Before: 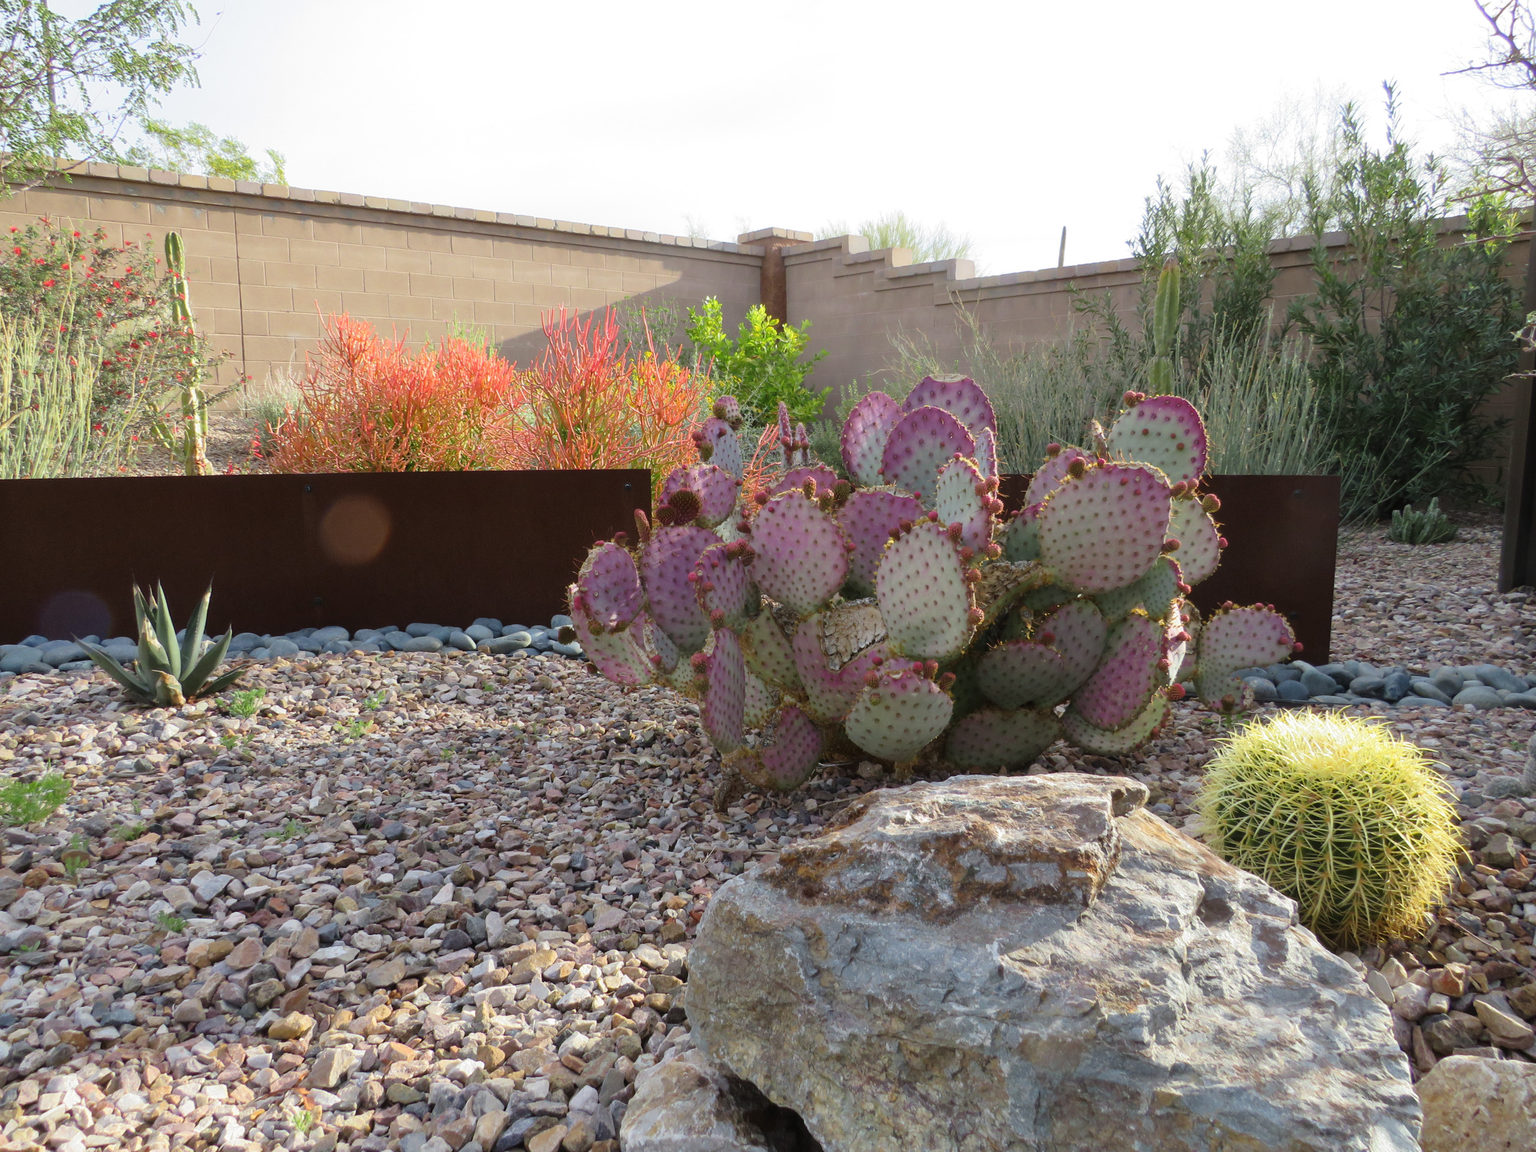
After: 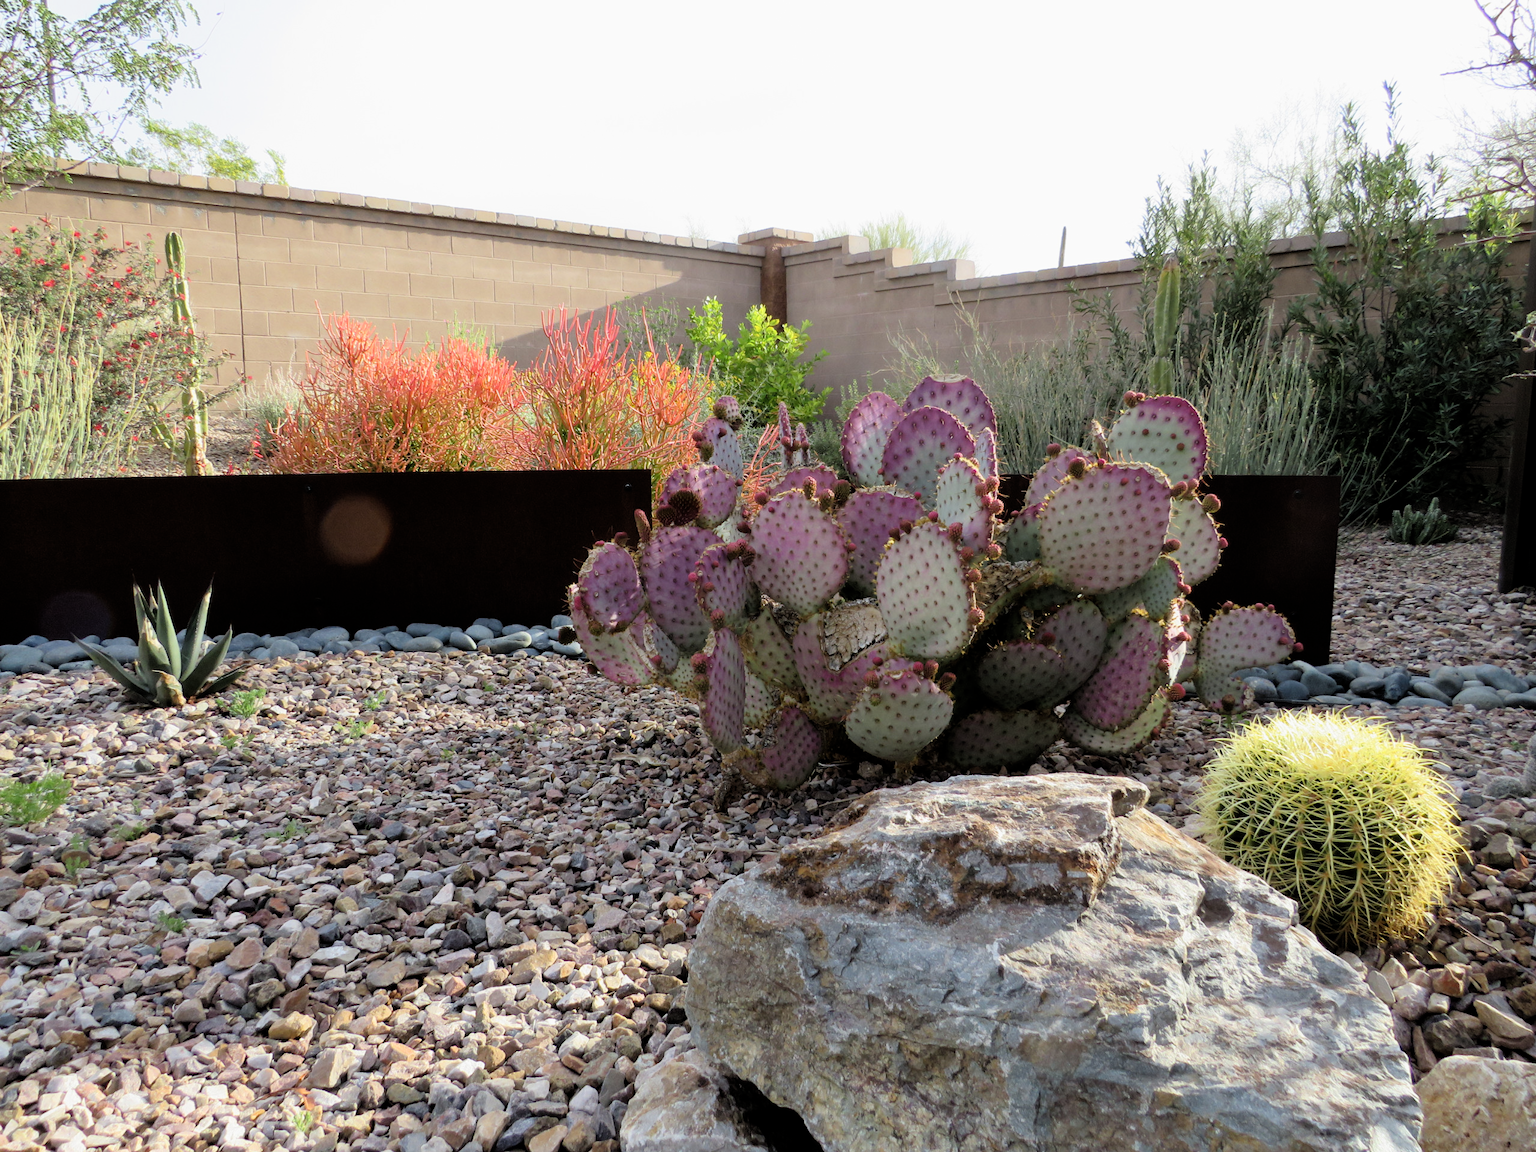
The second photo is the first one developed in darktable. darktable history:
filmic rgb: black relative exposure -6.3 EV, white relative exposure 2.8 EV, target black luminance 0%, hardness 4.61, latitude 68.3%, contrast 1.275, shadows ↔ highlights balance -3.26%
